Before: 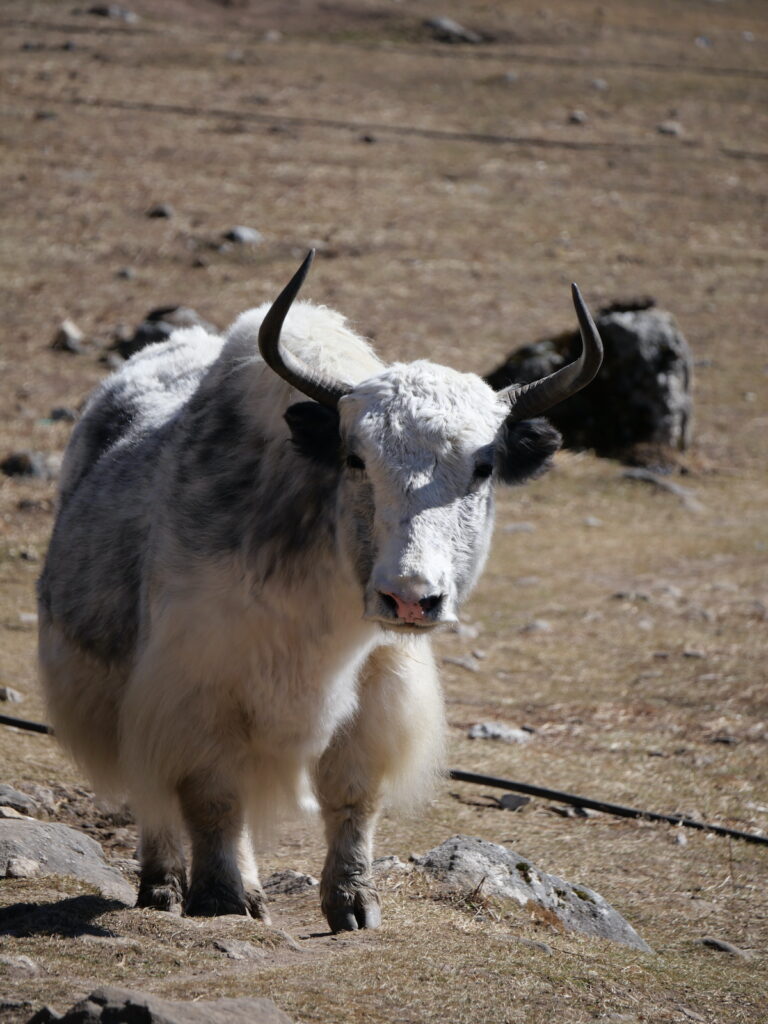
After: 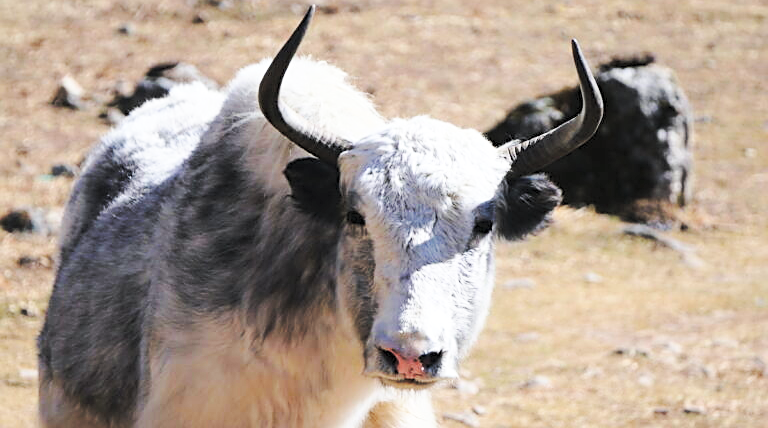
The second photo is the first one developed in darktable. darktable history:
sharpen: on, module defaults
contrast brightness saturation: contrast 0.1, brightness 0.3, saturation 0.14
base curve: curves: ch0 [(0, 0) (0.036, 0.037) (0.121, 0.228) (0.46, 0.76) (0.859, 0.983) (1, 1)], preserve colors none
crop and rotate: top 23.84%, bottom 34.294%
